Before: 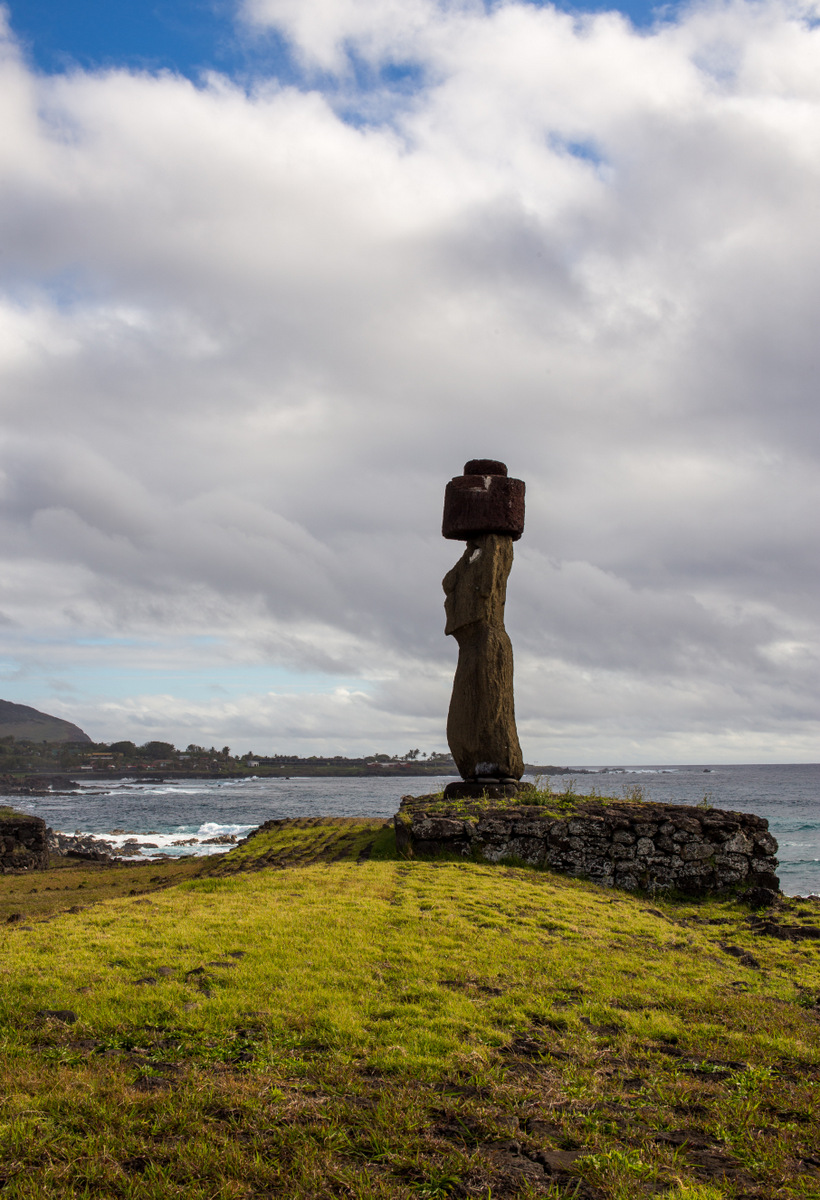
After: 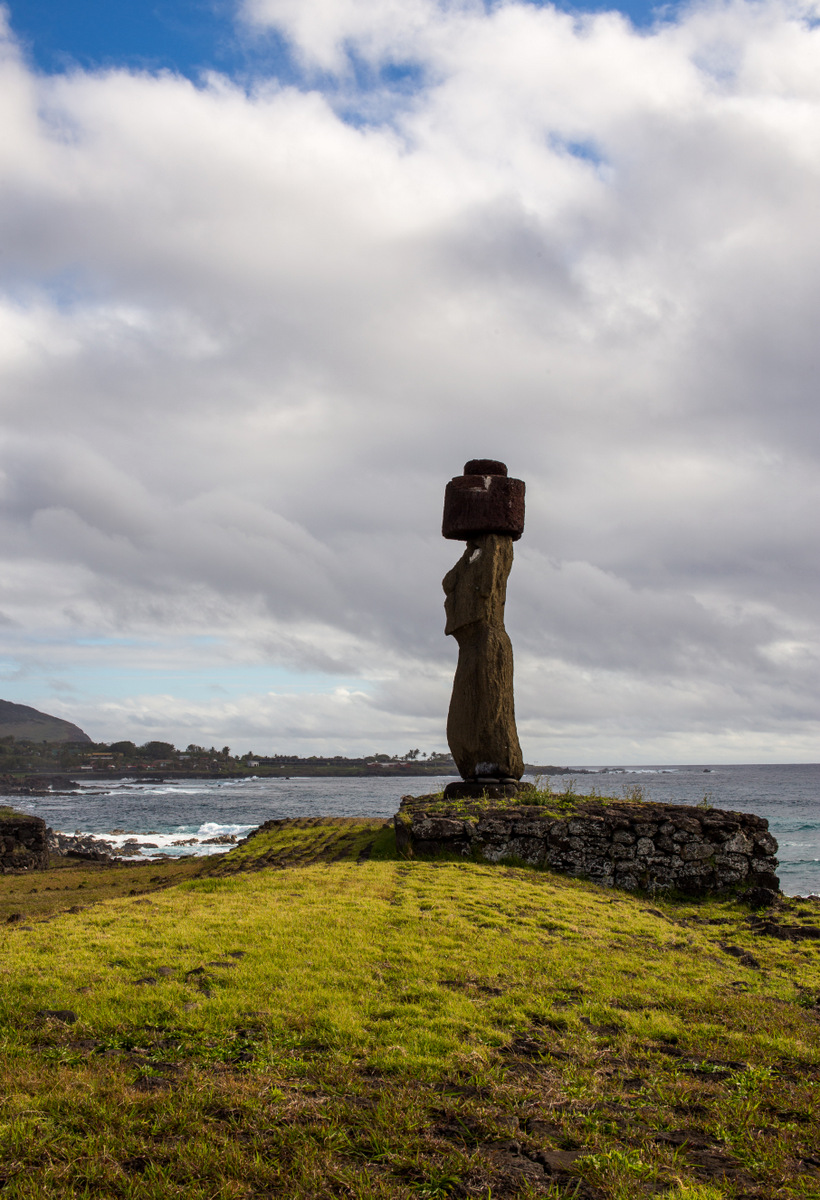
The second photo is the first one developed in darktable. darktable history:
contrast brightness saturation: contrast 0.071
